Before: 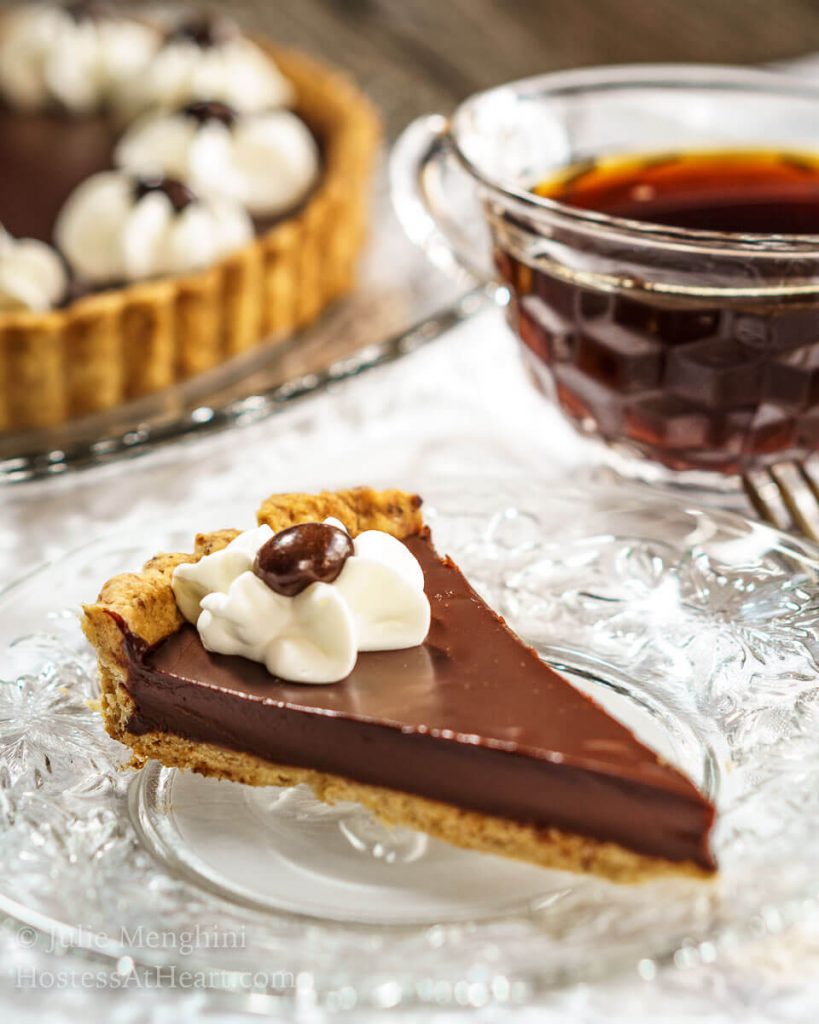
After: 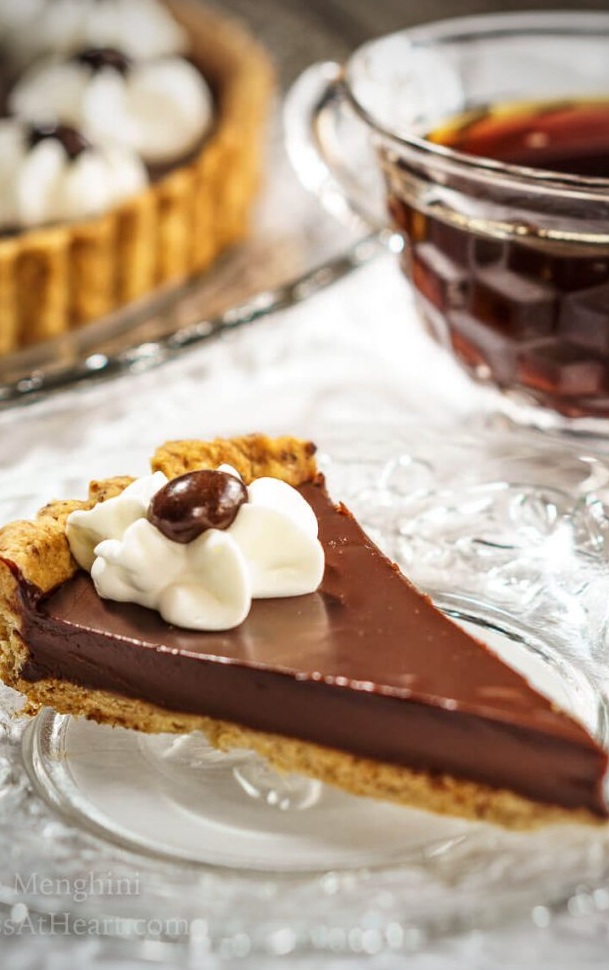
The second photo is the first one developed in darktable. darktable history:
vignetting: width/height ratio 1.09, unbound false
crop and rotate: left 13.03%, top 5.234%, right 12.567%
